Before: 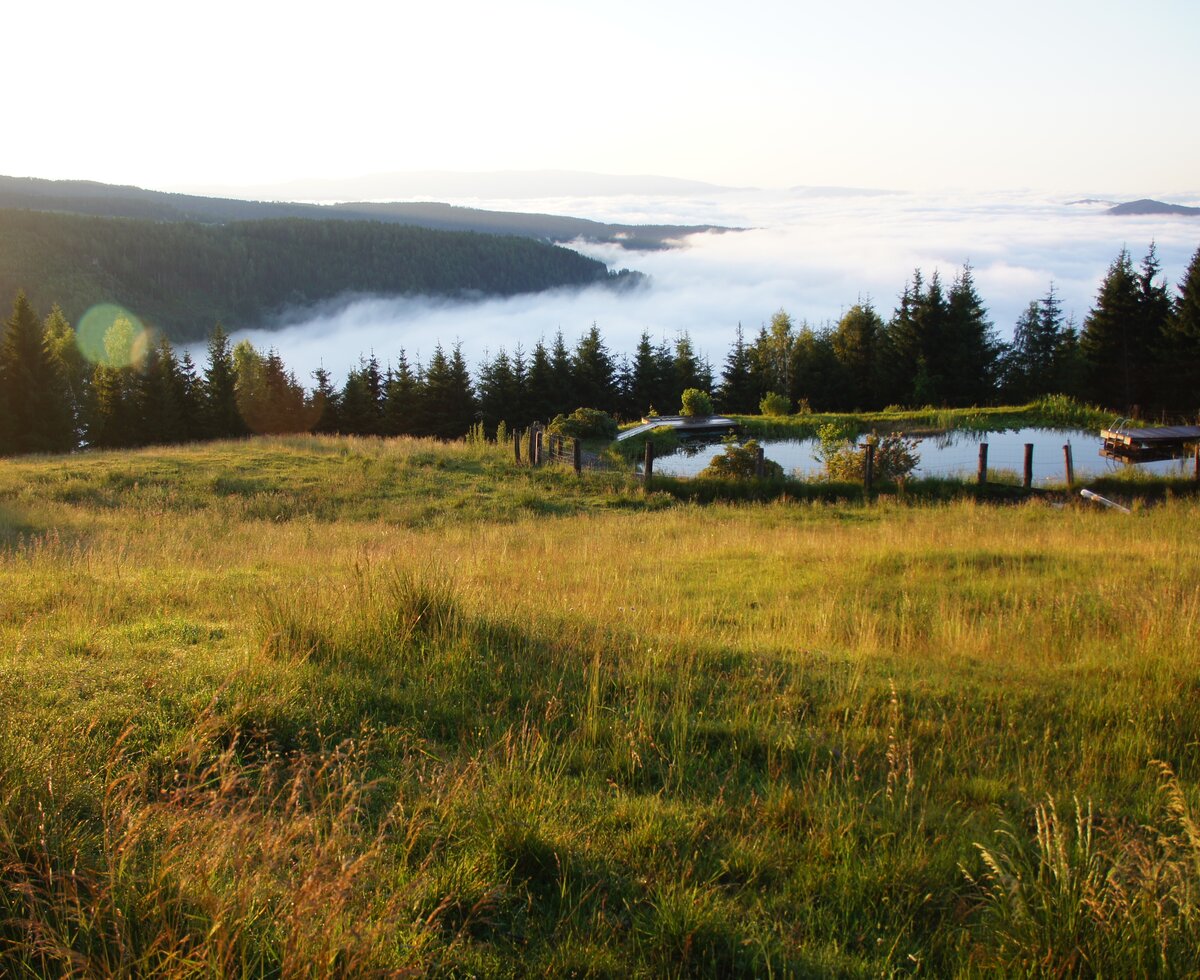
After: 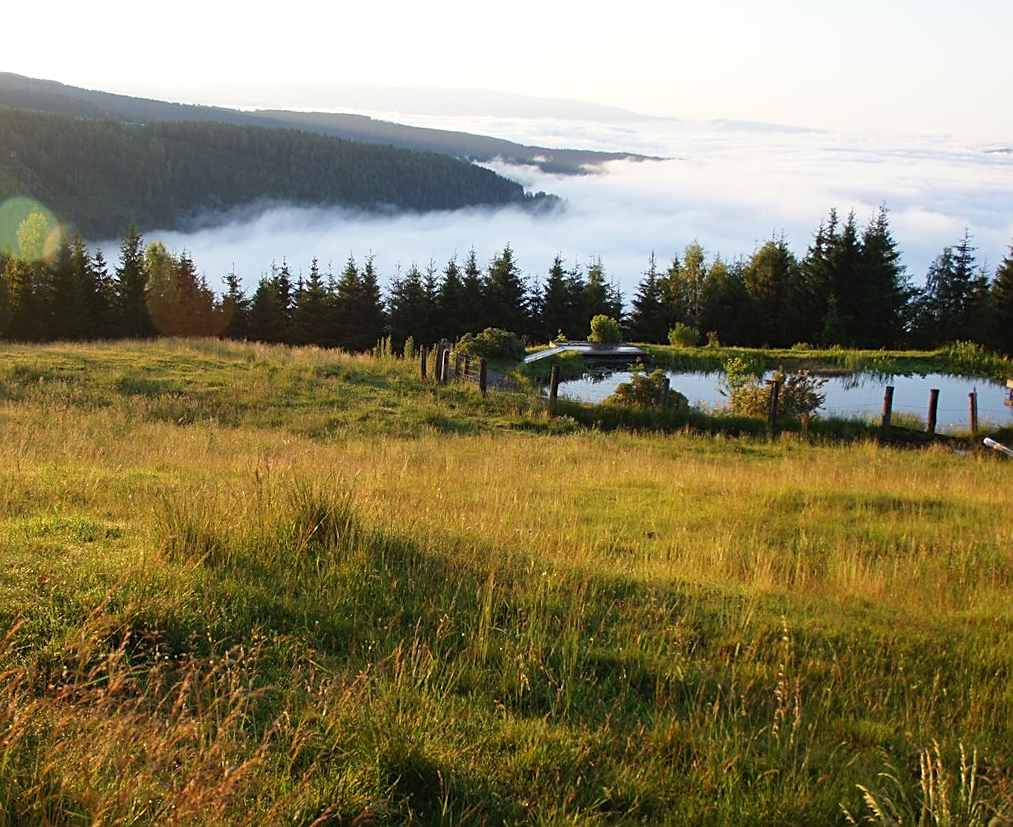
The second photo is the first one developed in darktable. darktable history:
sharpen: on, module defaults
crop and rotate: angle -3.27°, left 5.211%, top 5.211%, right 4.607%, bottom 4.607%
